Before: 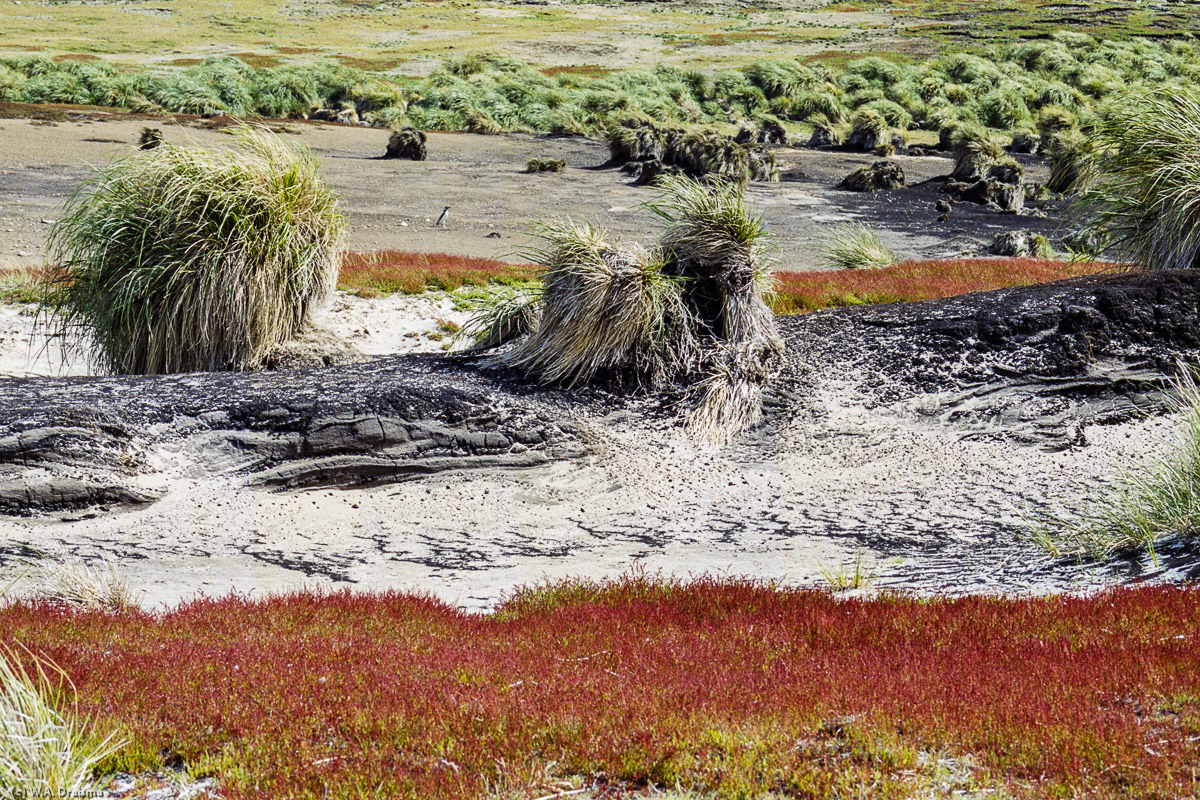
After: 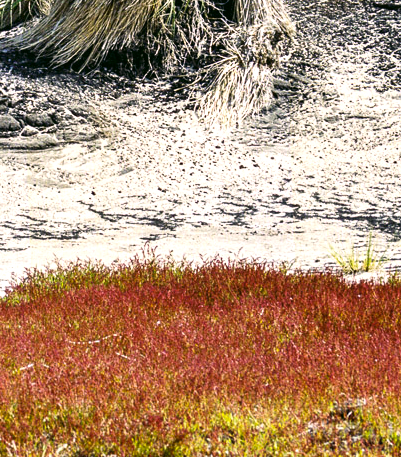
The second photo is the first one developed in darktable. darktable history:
crop: left 40.774%, top 39.674%, right 25.758%, bottom 3.165%
color correction: highlights a* 4.22, highlights b* 4.96, shadows a* -7.98, shadows b* 5.07
exposure: black level correction 0, exposure 0.499 EV, compensate exposure bias true, compensate highlight preservation false
